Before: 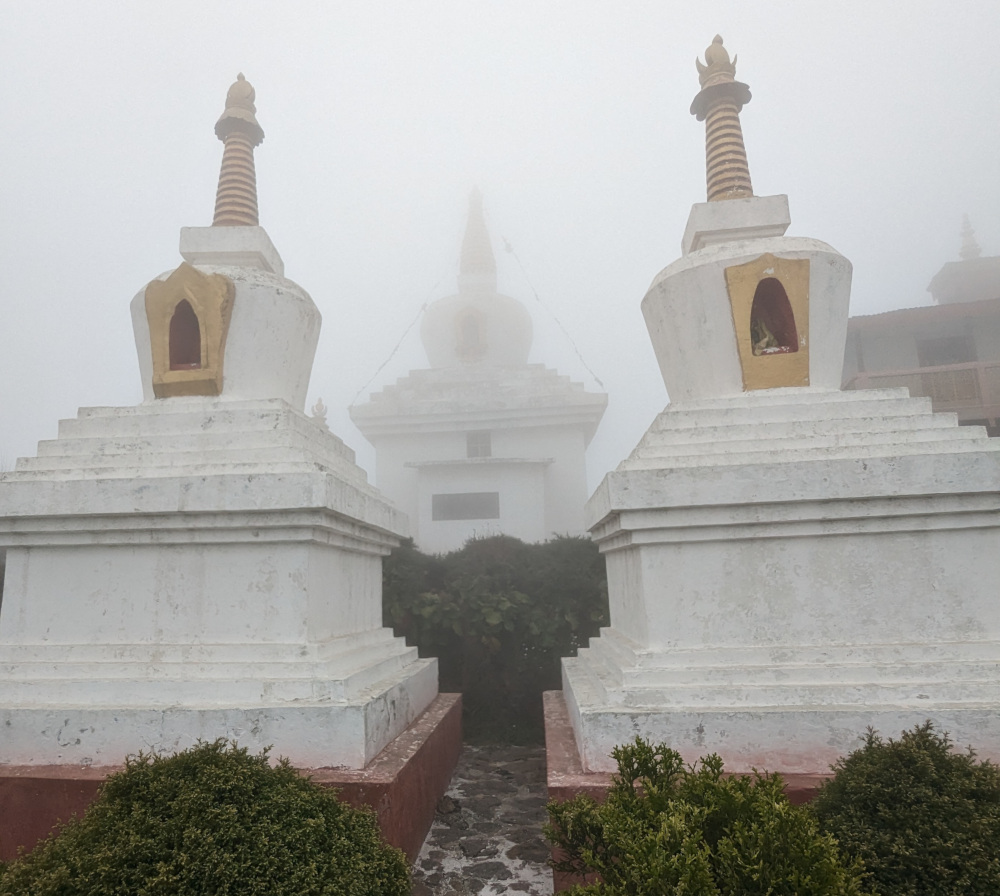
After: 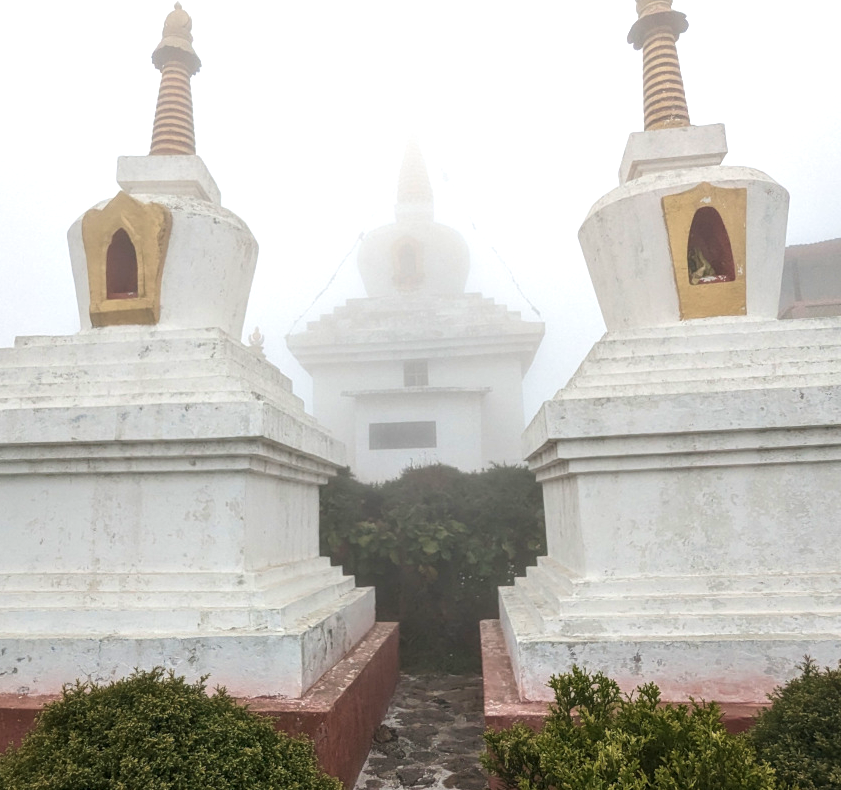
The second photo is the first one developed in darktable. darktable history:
exposure: black level correction 0.001, exposure 0.499 EV, compensate highlight preservation false
velvia: on, module defaults
contrast brightness saturation: contrast 0.049
crop: left 6.313%, top 7.973%, right 9.536%, bottom 3.777%
local contrast: on, module defaults
